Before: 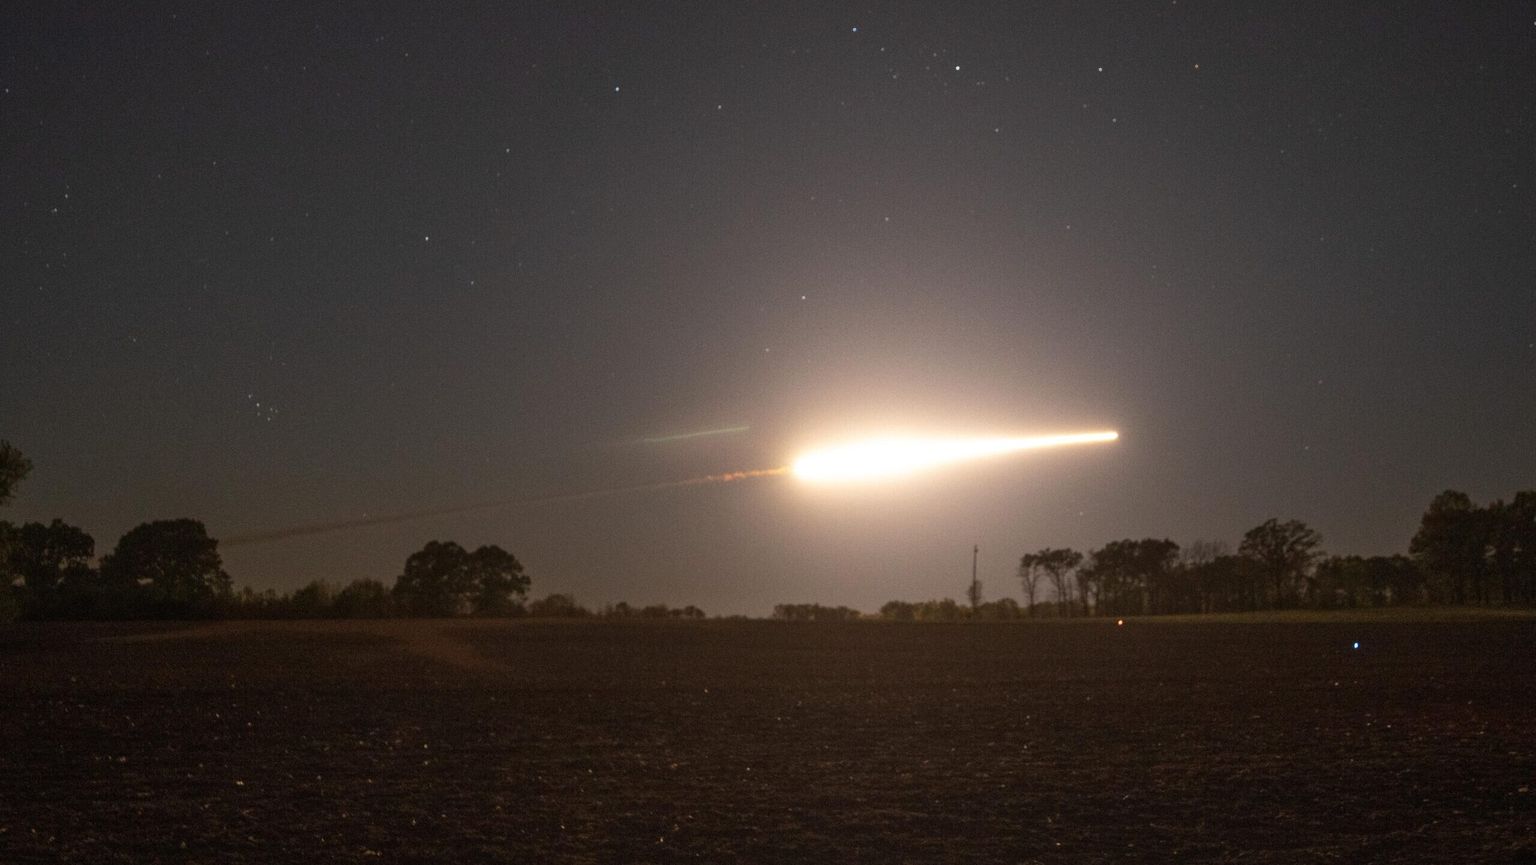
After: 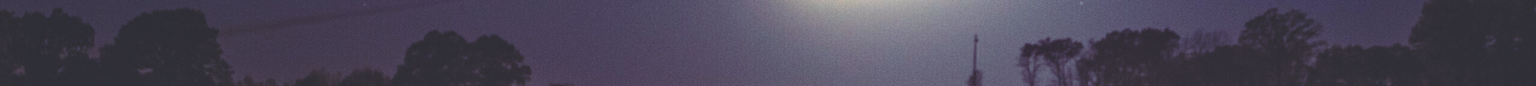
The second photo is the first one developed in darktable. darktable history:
local contrast: detail 130%
rgb curve: curves: ch0 [(0, 0.186) (0.314, 0.284) (0.576, 0.466) (0.805, 0.691) (0.936, 0.886)]; ch1 [(0, 0.186) (0.314, 0.284) (0.581, 0.534) (0.771, 0.746) (0.936, 0.958)]; ch2 [(0, 0.216) (0.275, 0.39) (1, 1)], mode RGB, independent channels, compensate middle gray true, preserve colors none
crop and rotate: top 59.084%, bottom 30.916%
color balance rgb: perceptual saturation grading › global saturation 10%
